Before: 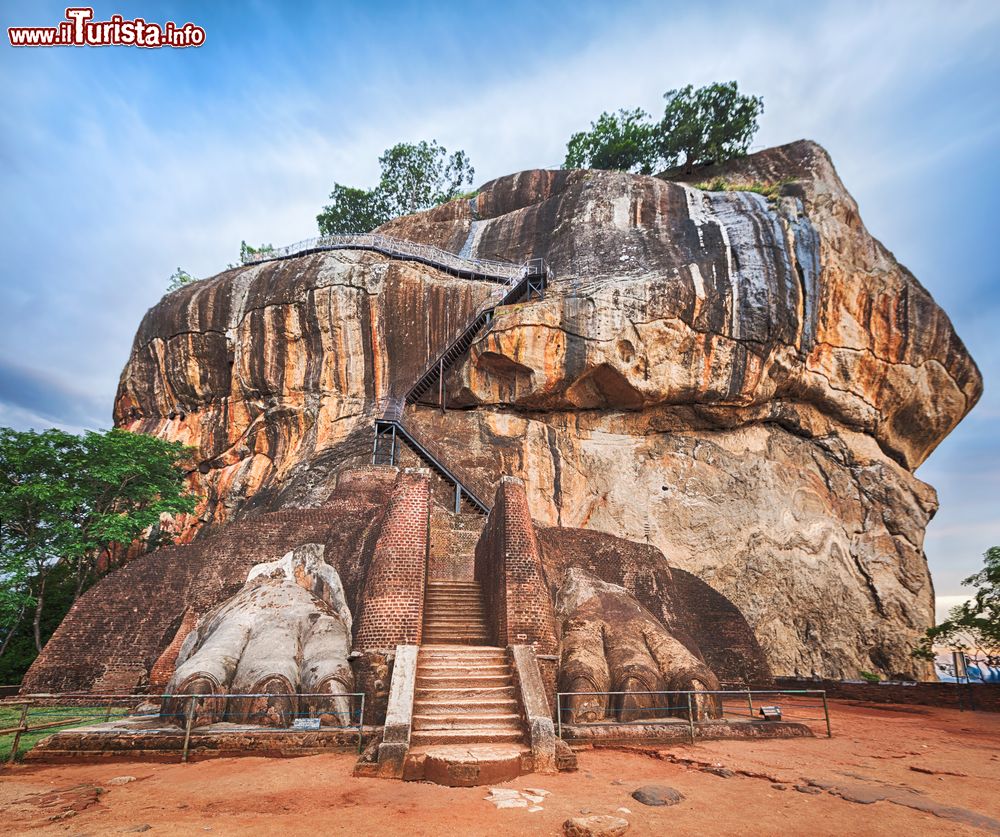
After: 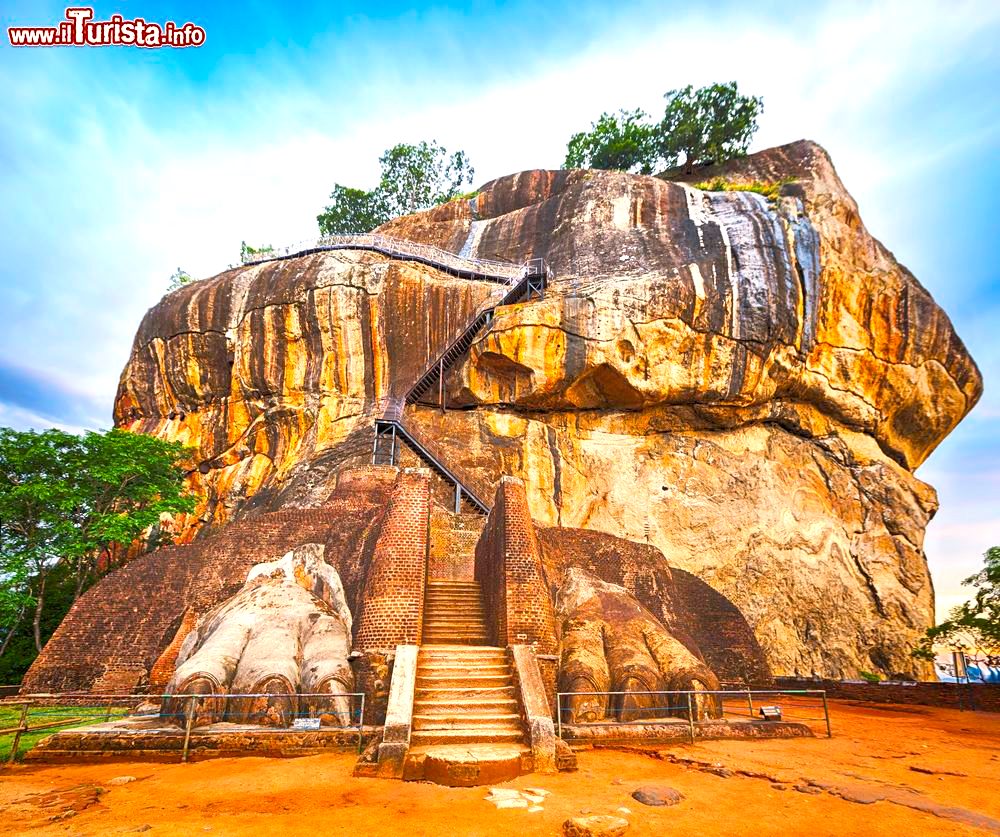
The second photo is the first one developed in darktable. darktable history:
exposure: black level correction 0, exposure 0.693 EV, compensate highlight preservation false
color calibration: x 0.335, y 0.349, temperature 5390.69 K
color balance rgb: highlights gain › chroma 0.872%, highlights gain › hue 24.92°, global offset › luminance -0.513%, linear chroma grading › global chroma 15.658%, perceptual saturation grading › global saturation 30.124%, global vibrance 23.601%
